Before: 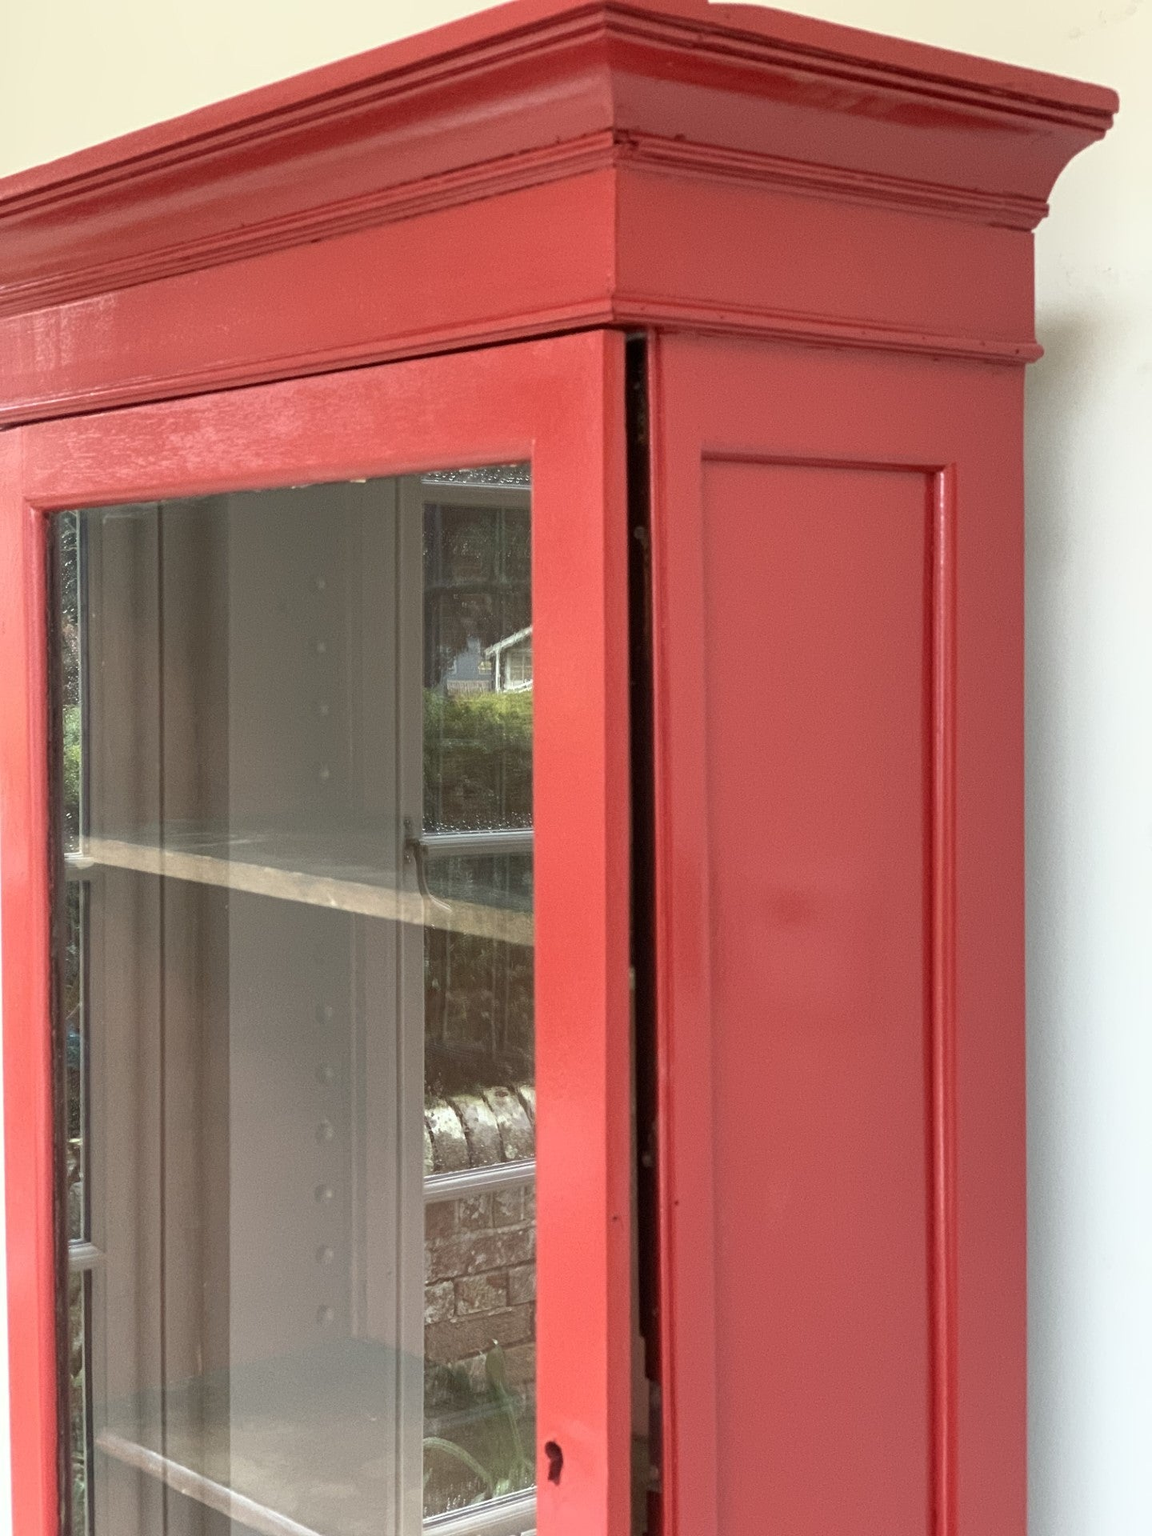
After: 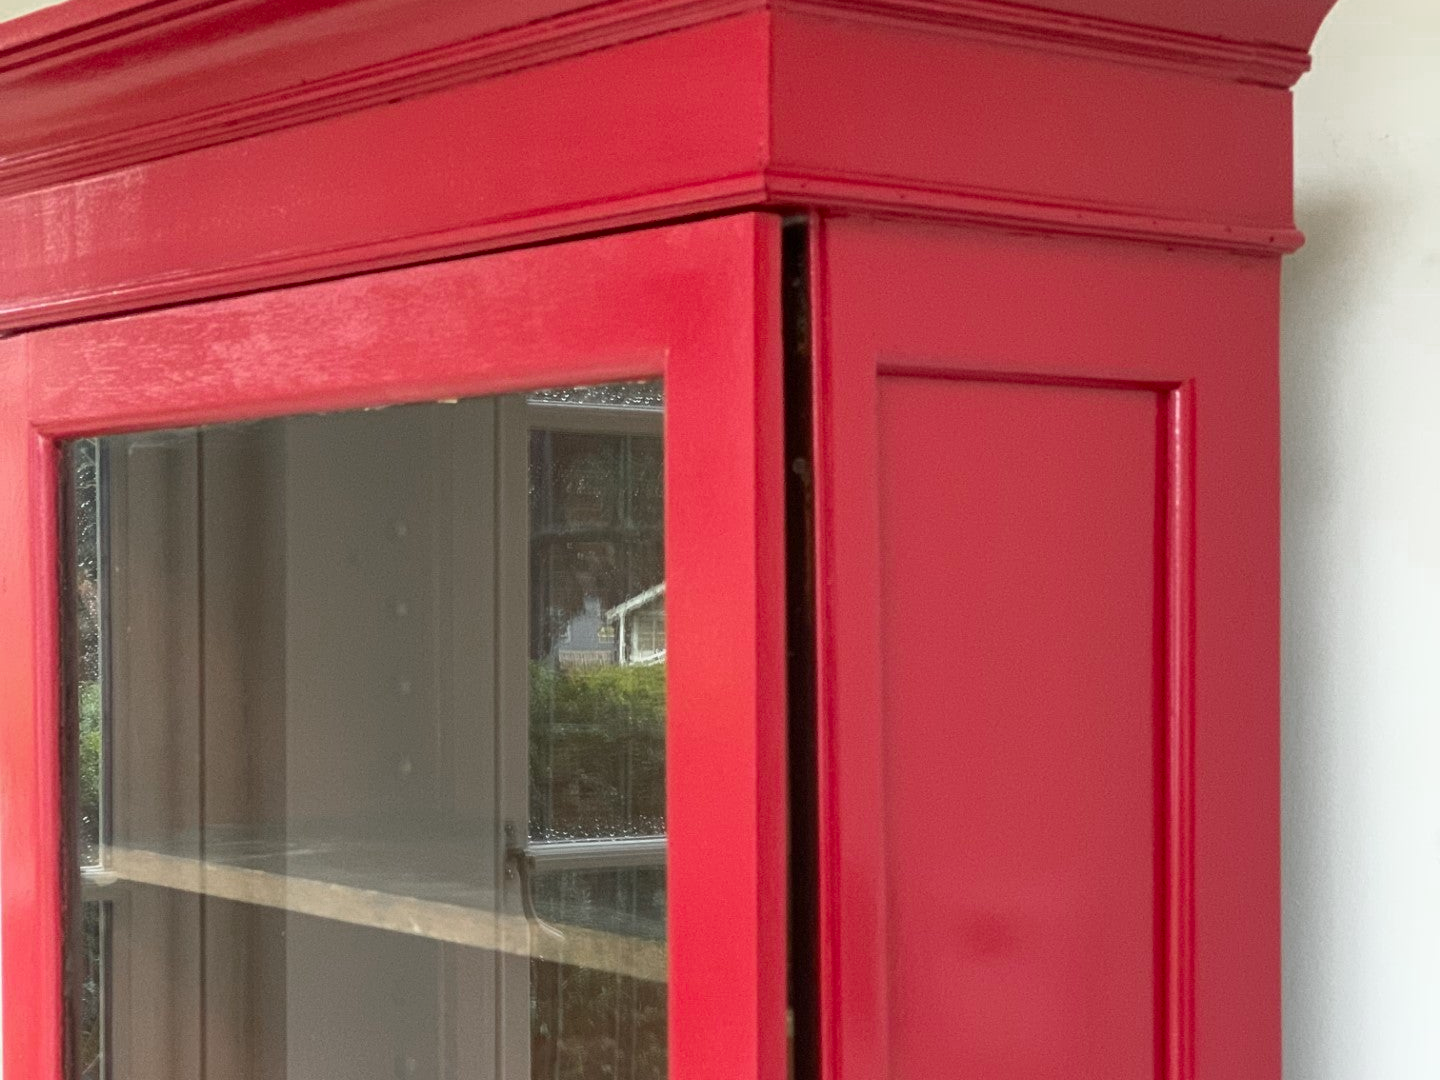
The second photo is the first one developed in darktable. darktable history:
crop and rotate: top 10.44%, bottom 33.287%
color zones: curves: ch0 [(0, 0.48) (0.209, 0.398) (0.305, 0.332) (0.429, 0.493) (0.571, 0.5) (0.714, 0.5) (0.857, 0.5) (1, 0.48)]; ch1 [(0, 0.633) (0.143, 0.586) (0.286, 0.489) (0.429, 0.448) (0.571, 0.31) (0.714, 0.335) (0.857, 0.492) (1, 0.633)]; ch2 [(0, 0.448) (0.143, 0.498) (0.286, 0.5) (0.429, 0.5) (0.571, 0.5) (0.714, 0.5) (0.857, 0.5) (1, 0.448)]
